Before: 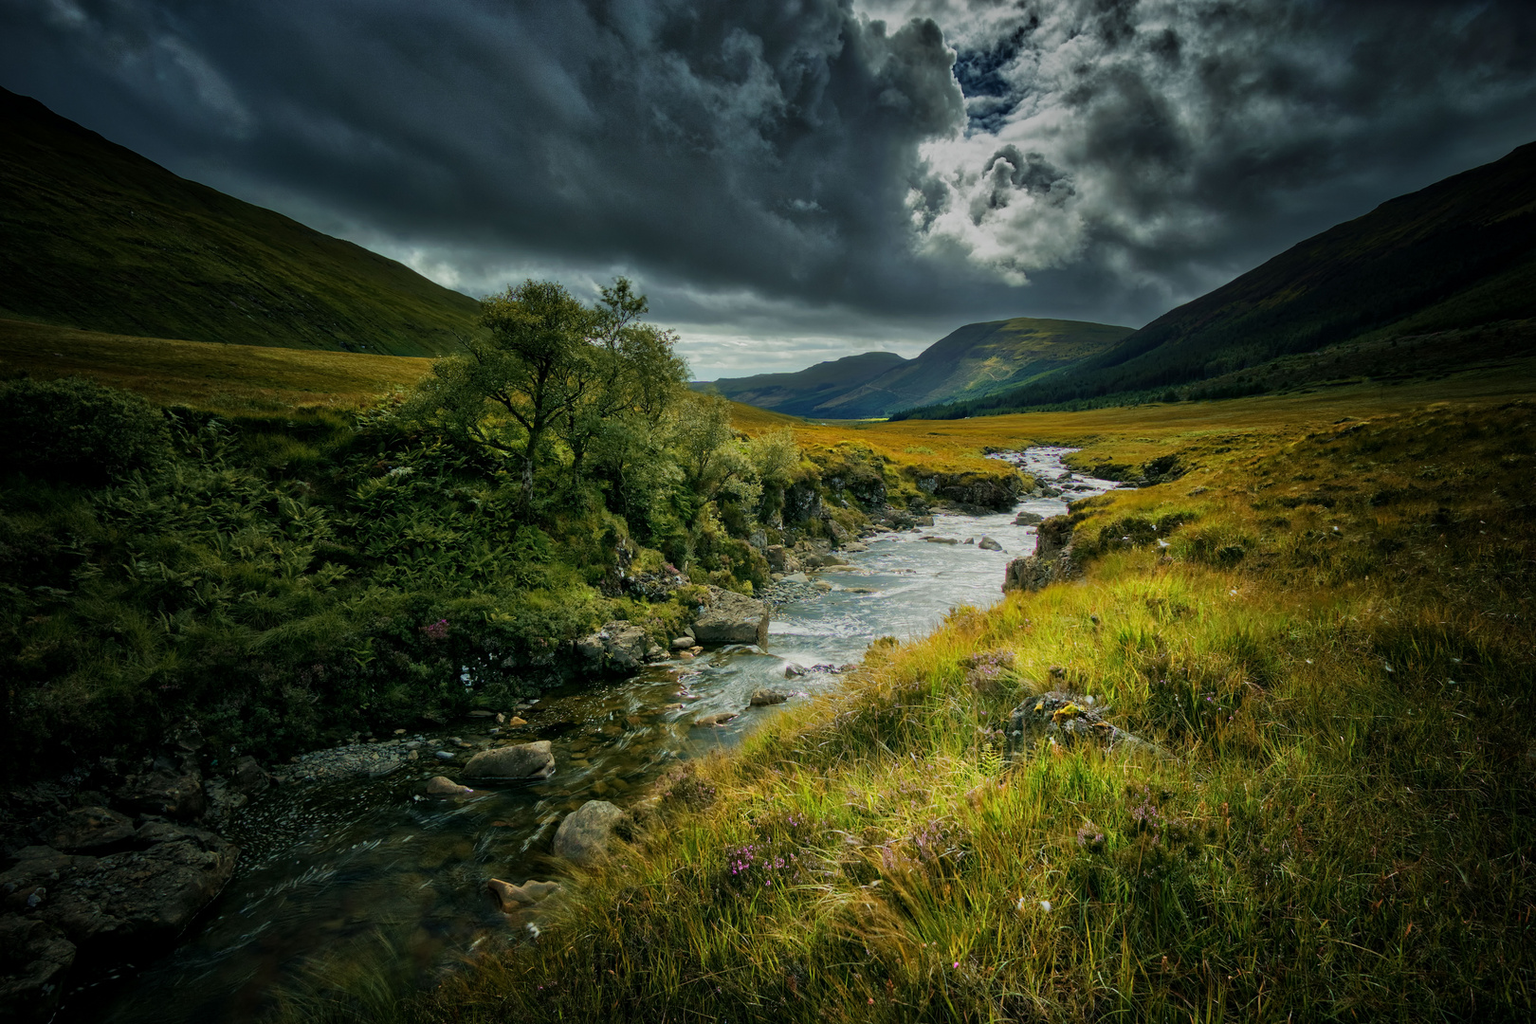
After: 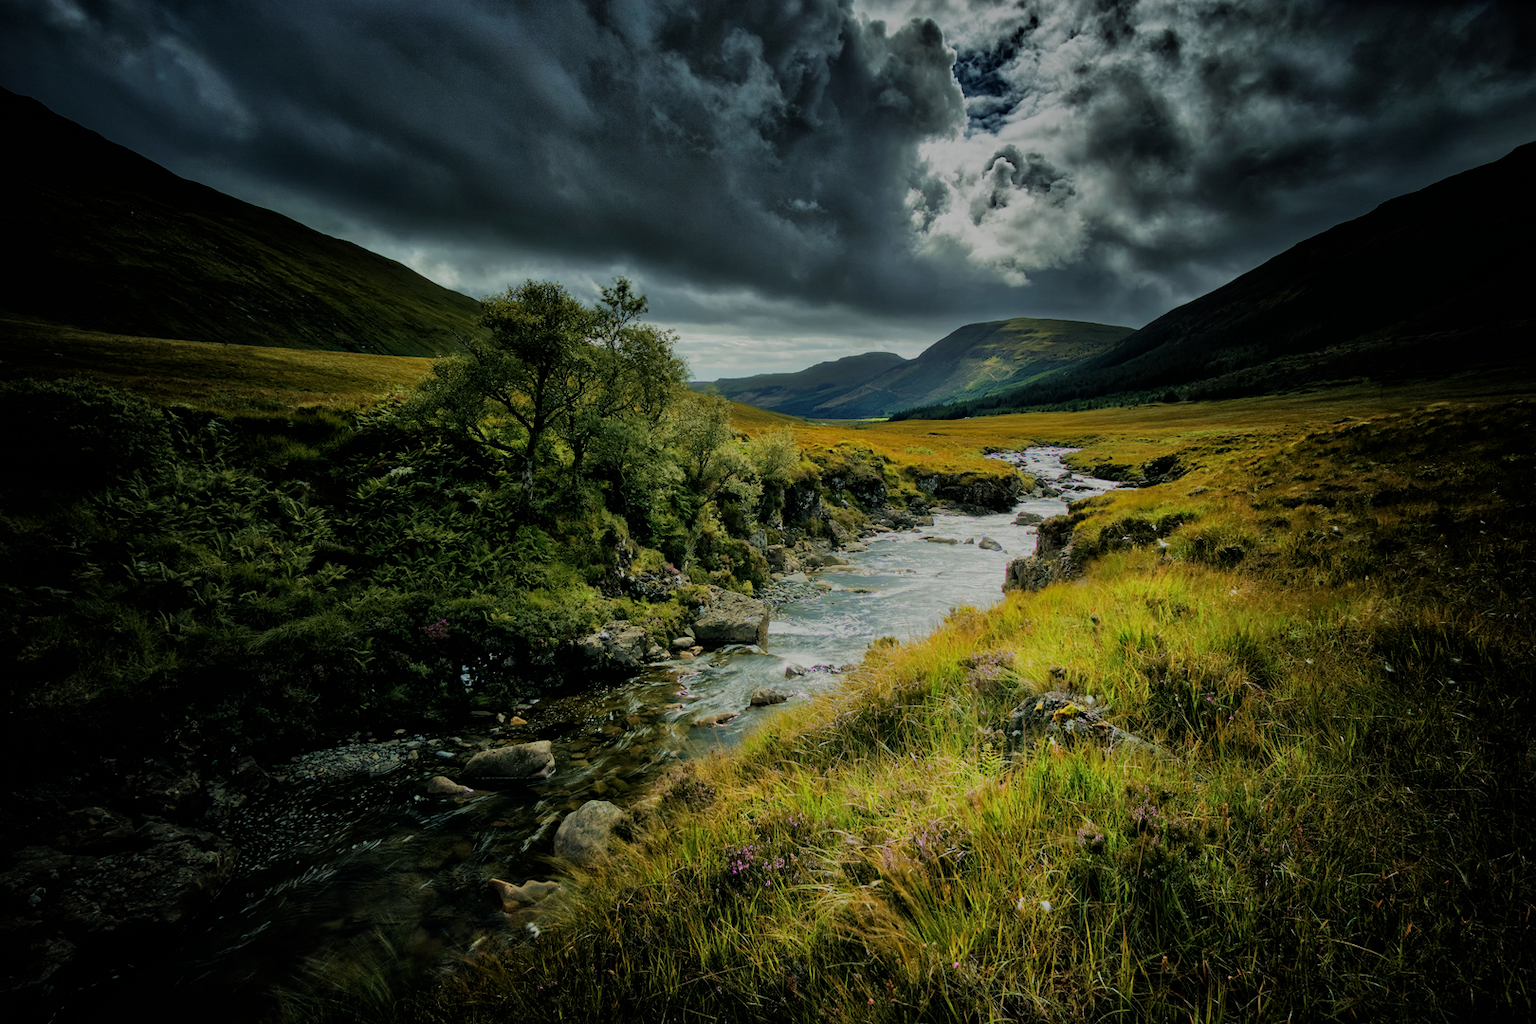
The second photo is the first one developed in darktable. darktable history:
filmic rgb: black relative exposure -6.64 EV, white relative exposure 4.56 EV, hardness 3.24
